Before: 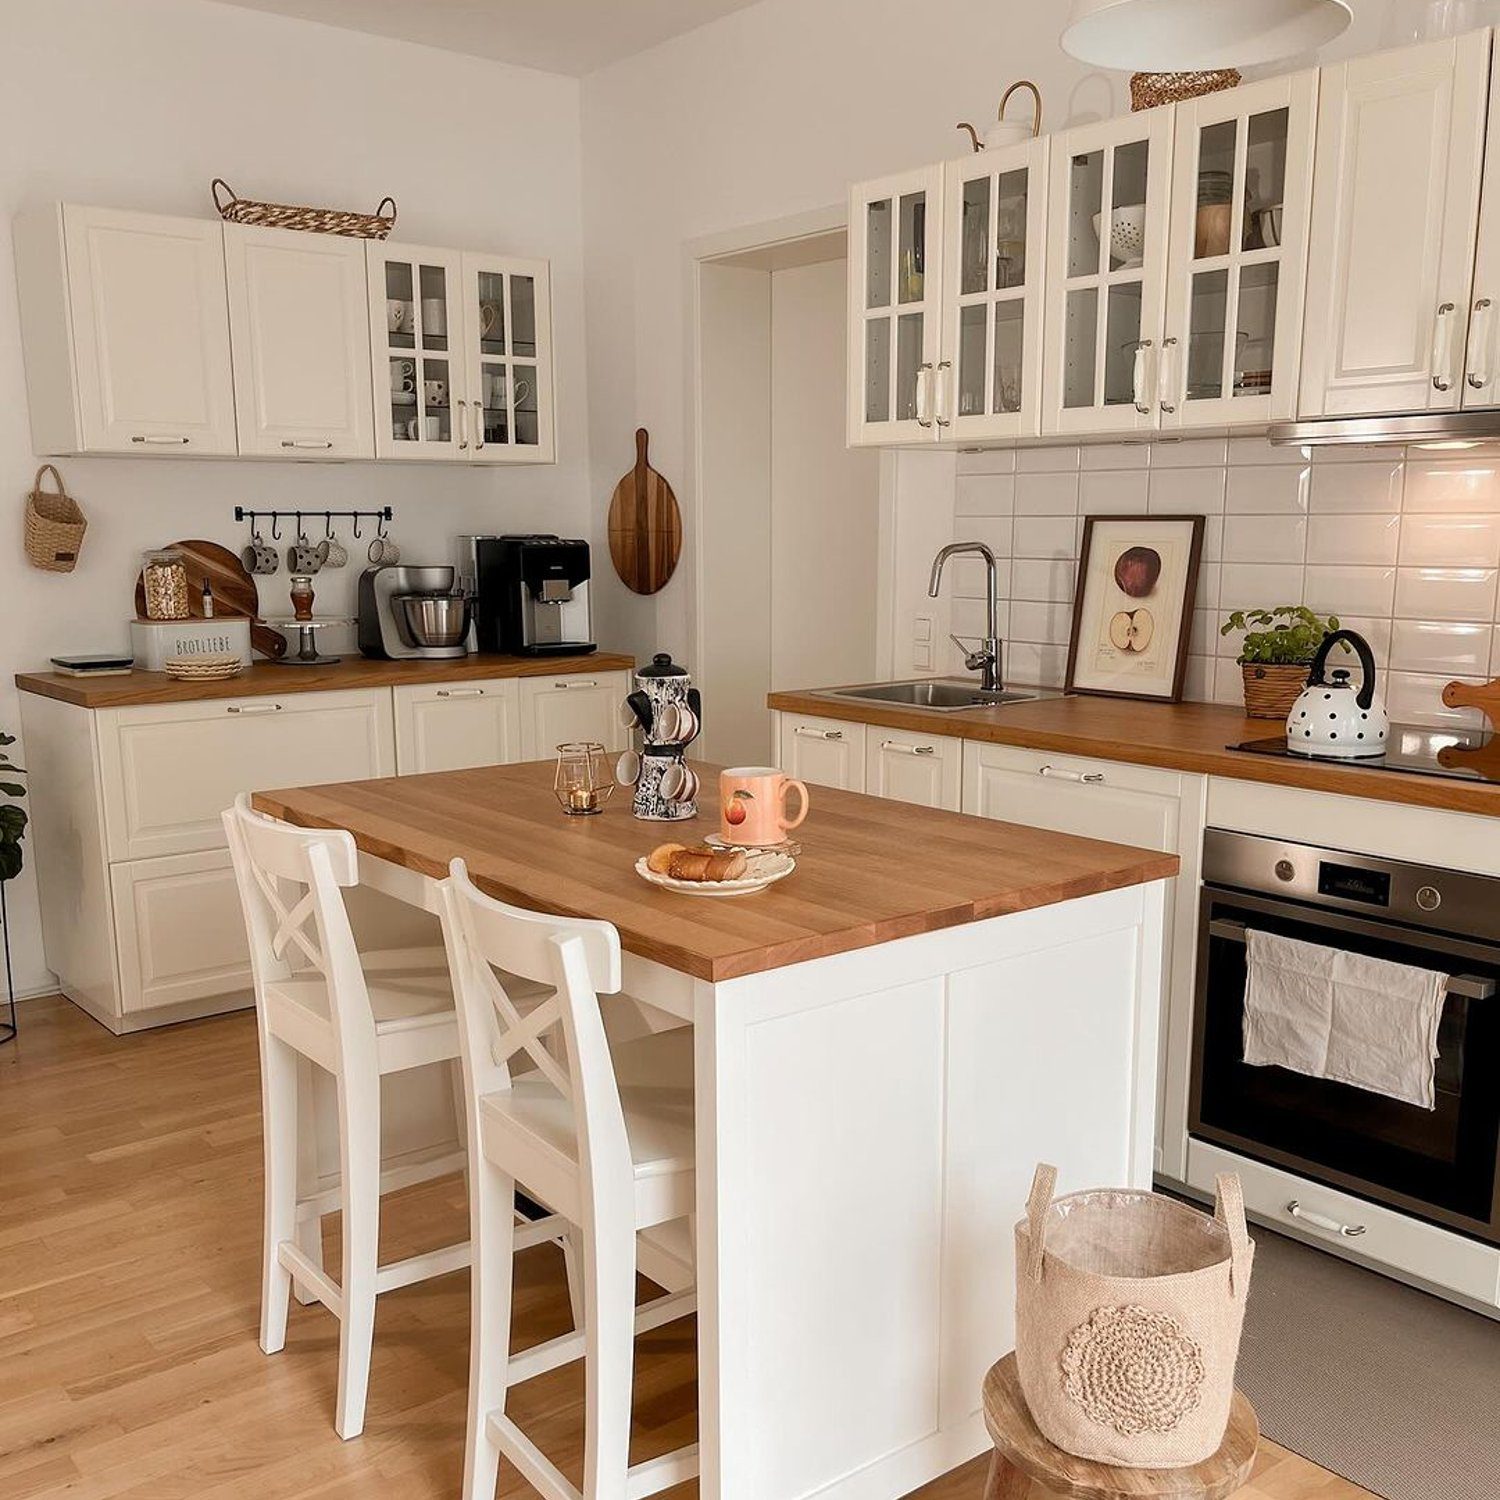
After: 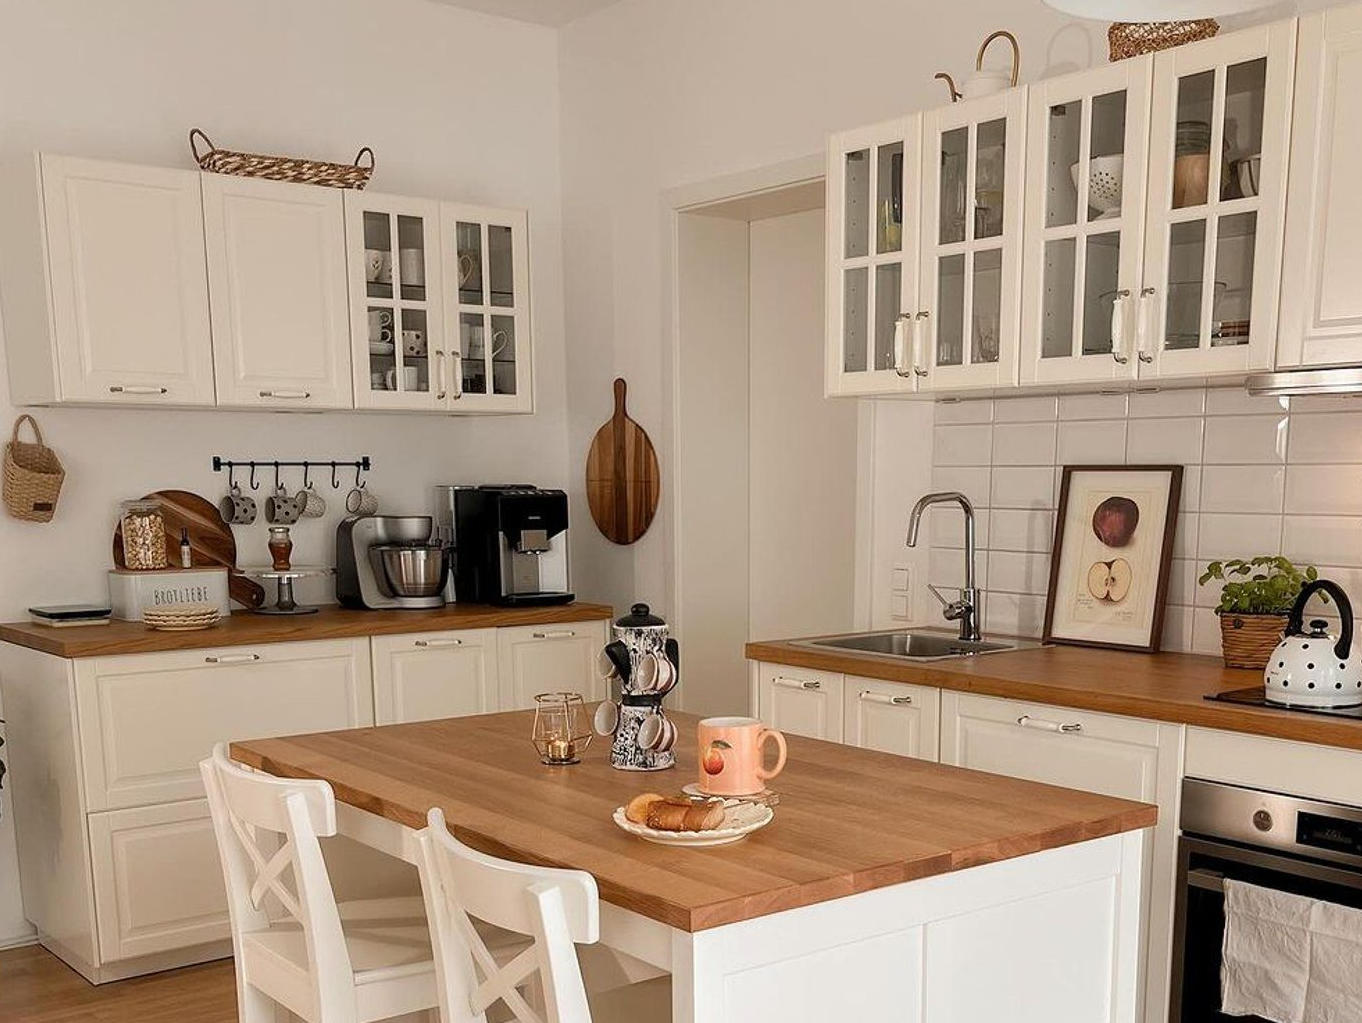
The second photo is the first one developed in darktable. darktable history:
crop: left 1.527%, top 3.361%, right 7.655%, bottom 28.421%
